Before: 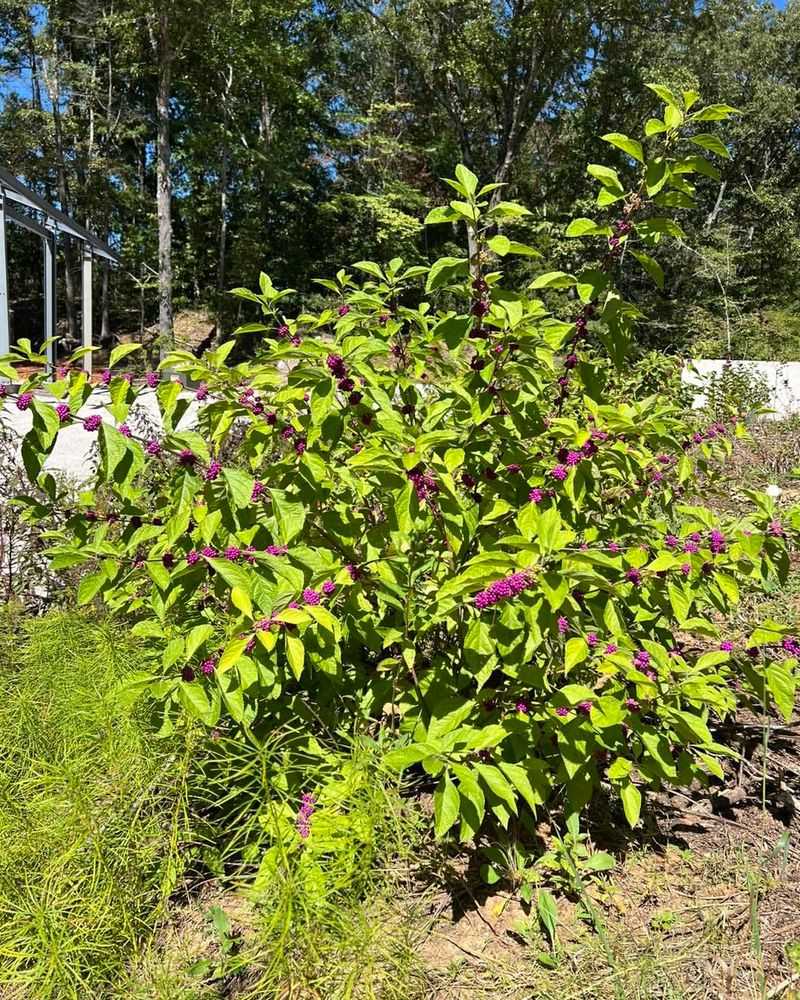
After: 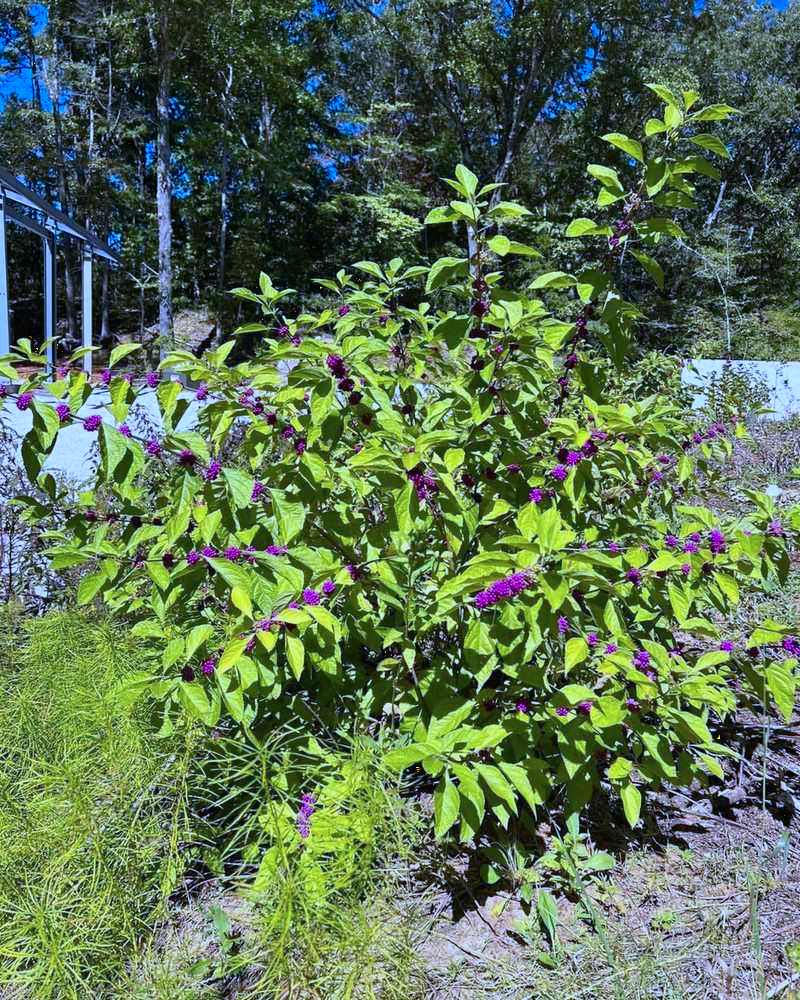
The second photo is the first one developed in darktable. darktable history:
white balance: red 0.871, blue 1.249
color calibration: output R [0.999, 0.026, -0.11, 0], output G [-0.019, 1.037, -0.099, 0], output B [0.022, -0.023, 0.902, 0], illuminant custom, x 0.367, y 0.392, temperature 4437.75 K, clip negative RGB from gamut false
